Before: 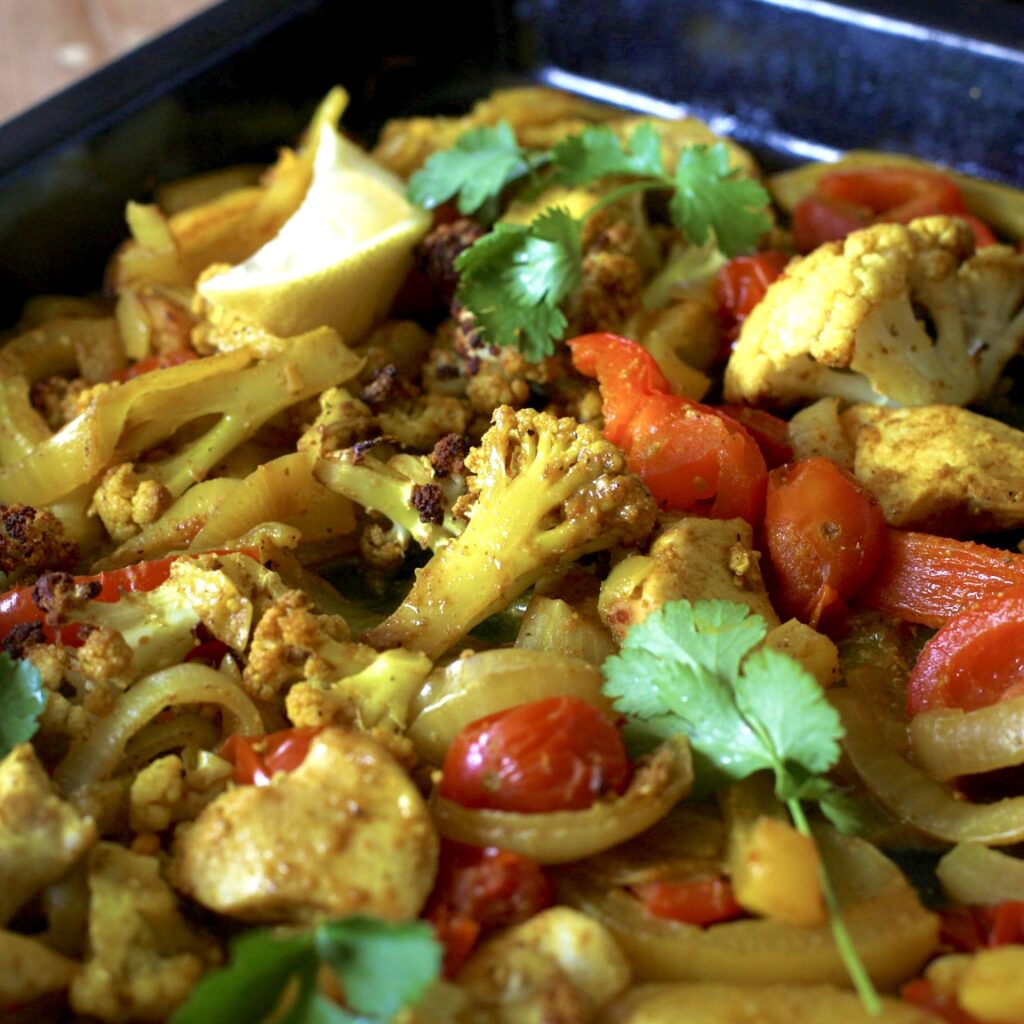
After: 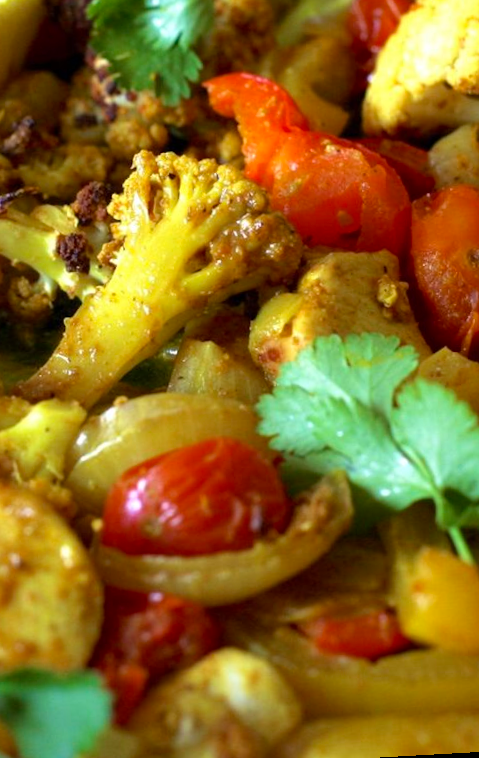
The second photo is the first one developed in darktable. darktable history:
white balance: emerald 1
crop: left 35.432%, top 26.233%, right 20.145%, bottom 3.432%
rotate and perspective: rotation -3.18°, automatic cropping off
